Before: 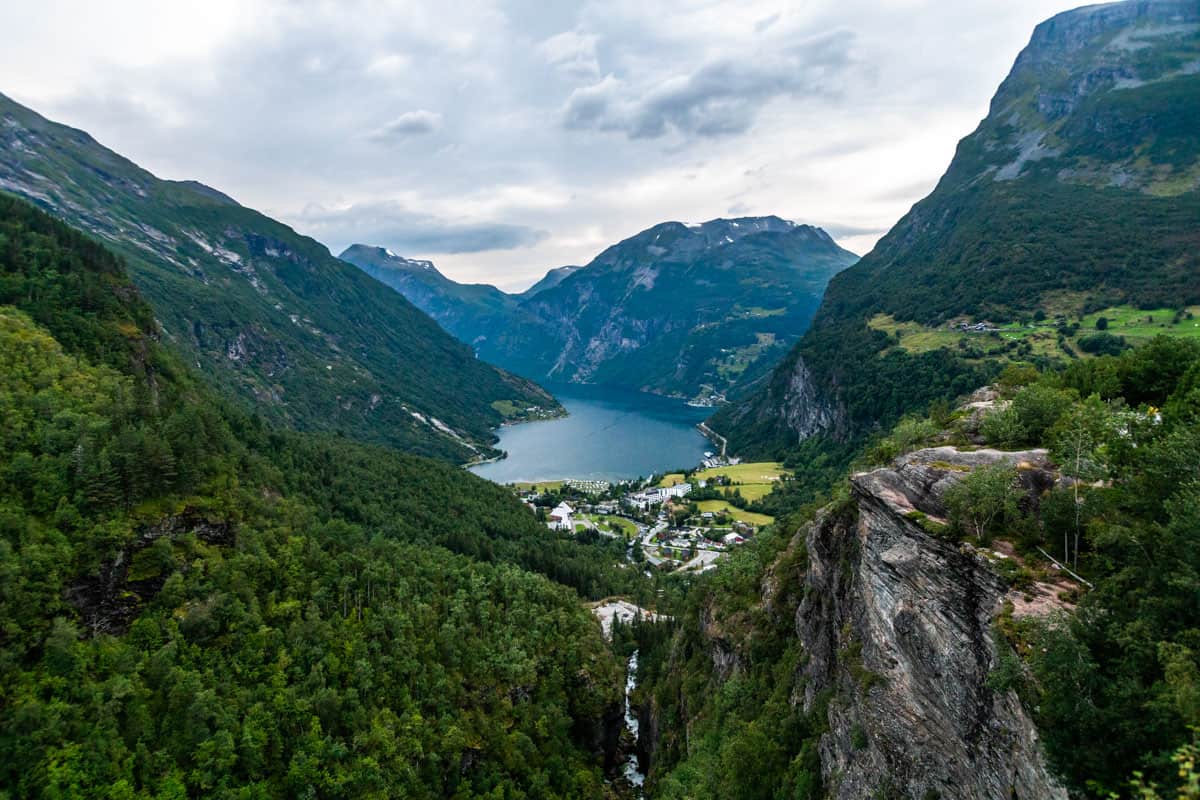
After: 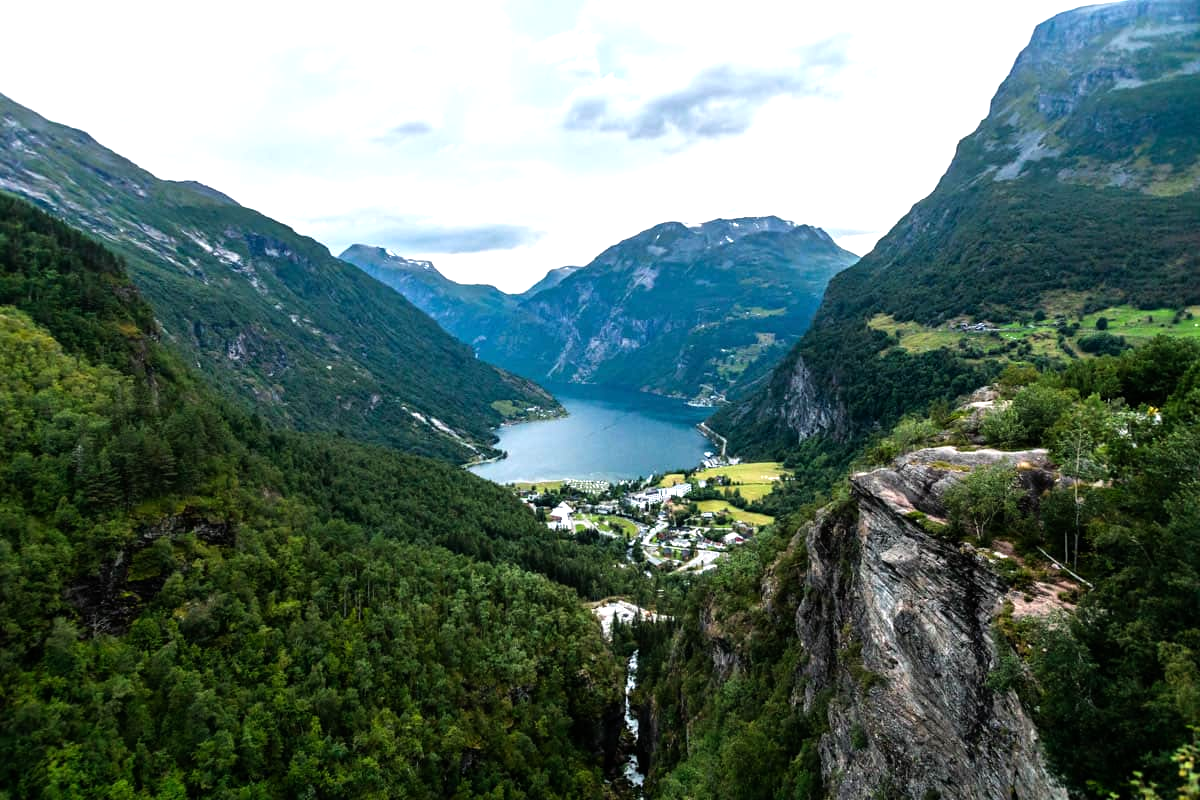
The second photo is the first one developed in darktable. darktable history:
tone equalizer: -8 EV -0.715 EV, -7 EV -0.707 EV, -6 EV -0.591 EV, -5 EV -0.425 EV, -3 EV 0.365 EV, -2 EV 0.6 EV, -1 EV 0.692 EV, +0 EV 0.735 EV
color correction: highlights b* -0.008
